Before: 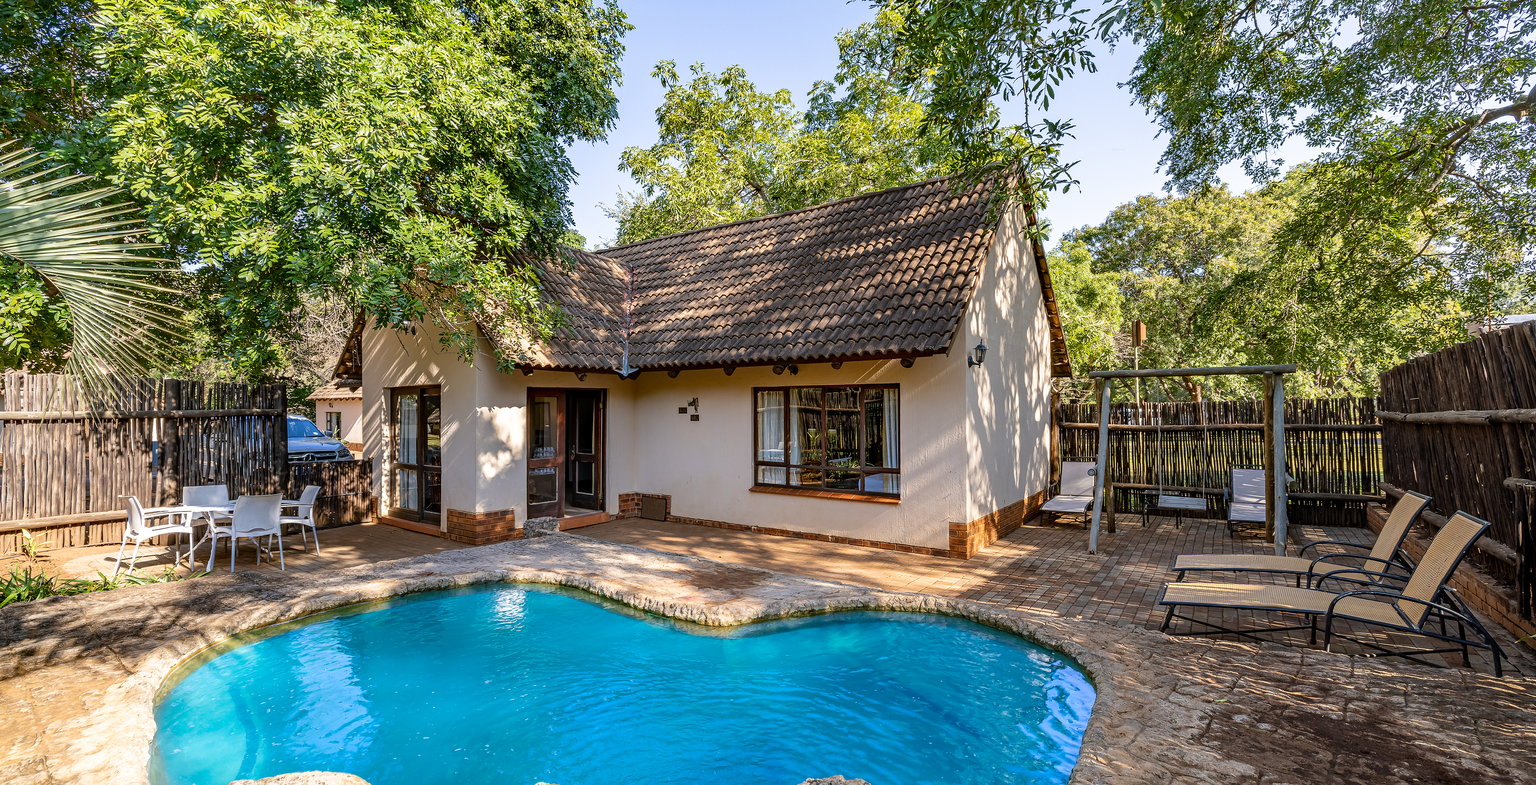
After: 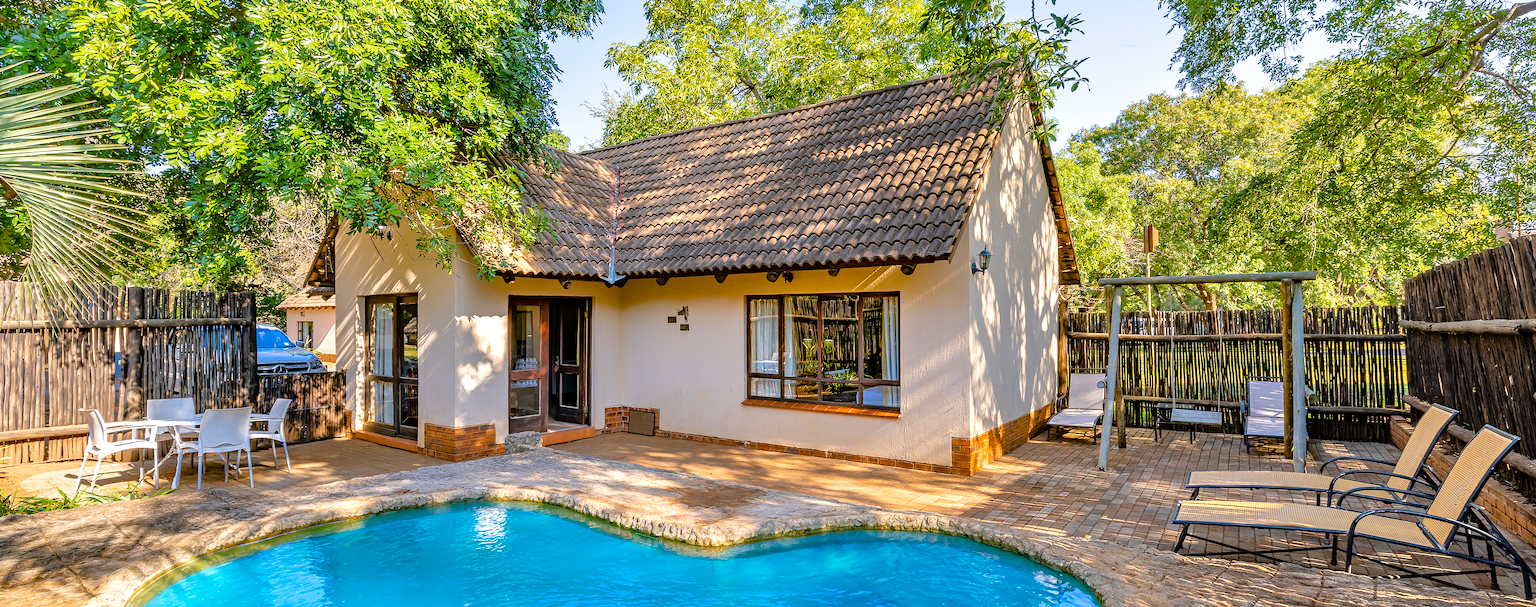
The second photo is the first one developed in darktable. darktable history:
color balance rgb: shadows lift › chroma 2%, shadows lift › hue 216.73°, linear chroma grading › global chroma 15.182%, perceptual saturation grading › global saturation 10.019%
crop and rotate: left 2.814%, top 13.549%, right 1.944%, bottom 12.74%
tone equalizer: -7 EV 0.141 EV, -6 EV 0.635 EV, -5 EV 1.19 EV, -4 EV 1.37 EV, -3 EV 1.17 EV, -2 EV 0.6 EV, -1 EV 0.164 EV, mask exposure compensation -0.514 EV
